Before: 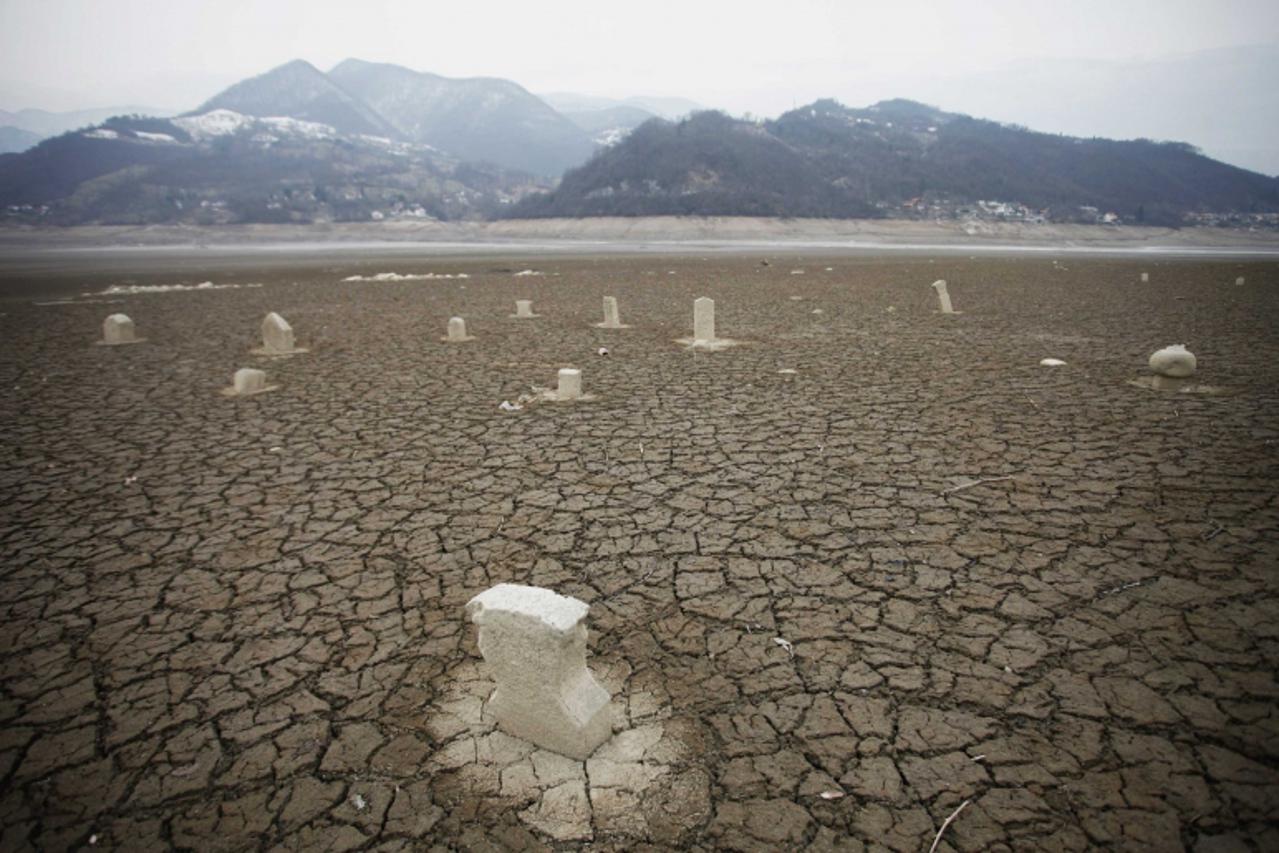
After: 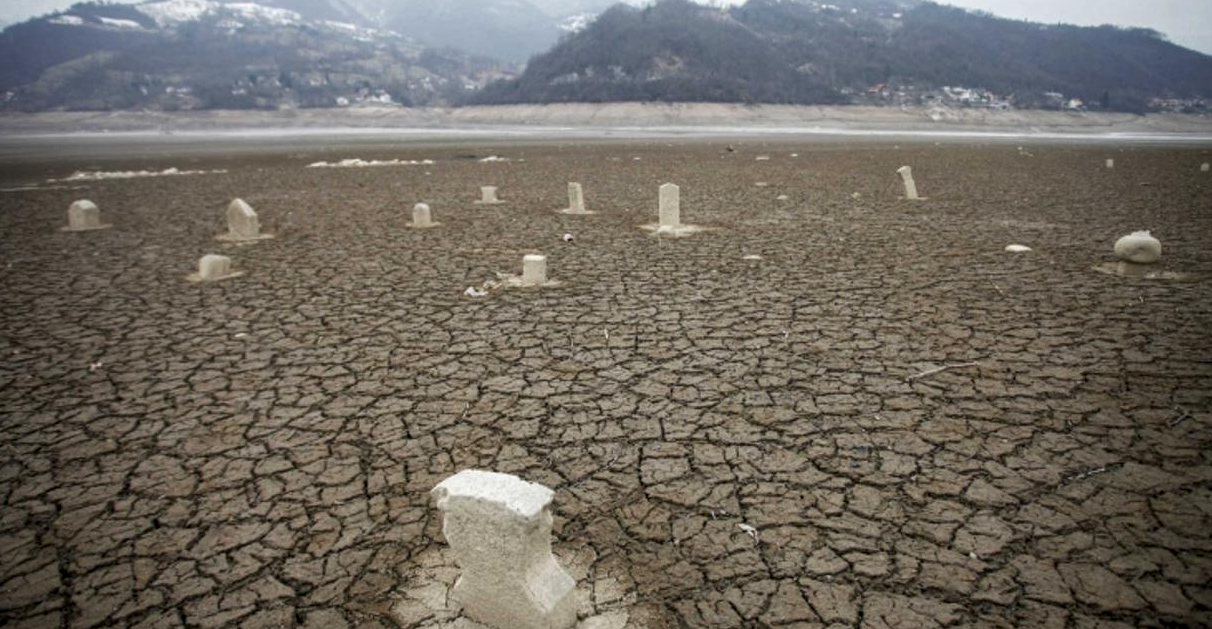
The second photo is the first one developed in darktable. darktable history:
local contrast: detail 130%
crop and rotate: left 2.775%, top 13.458%, right 2.394%, bottom 12.701%
